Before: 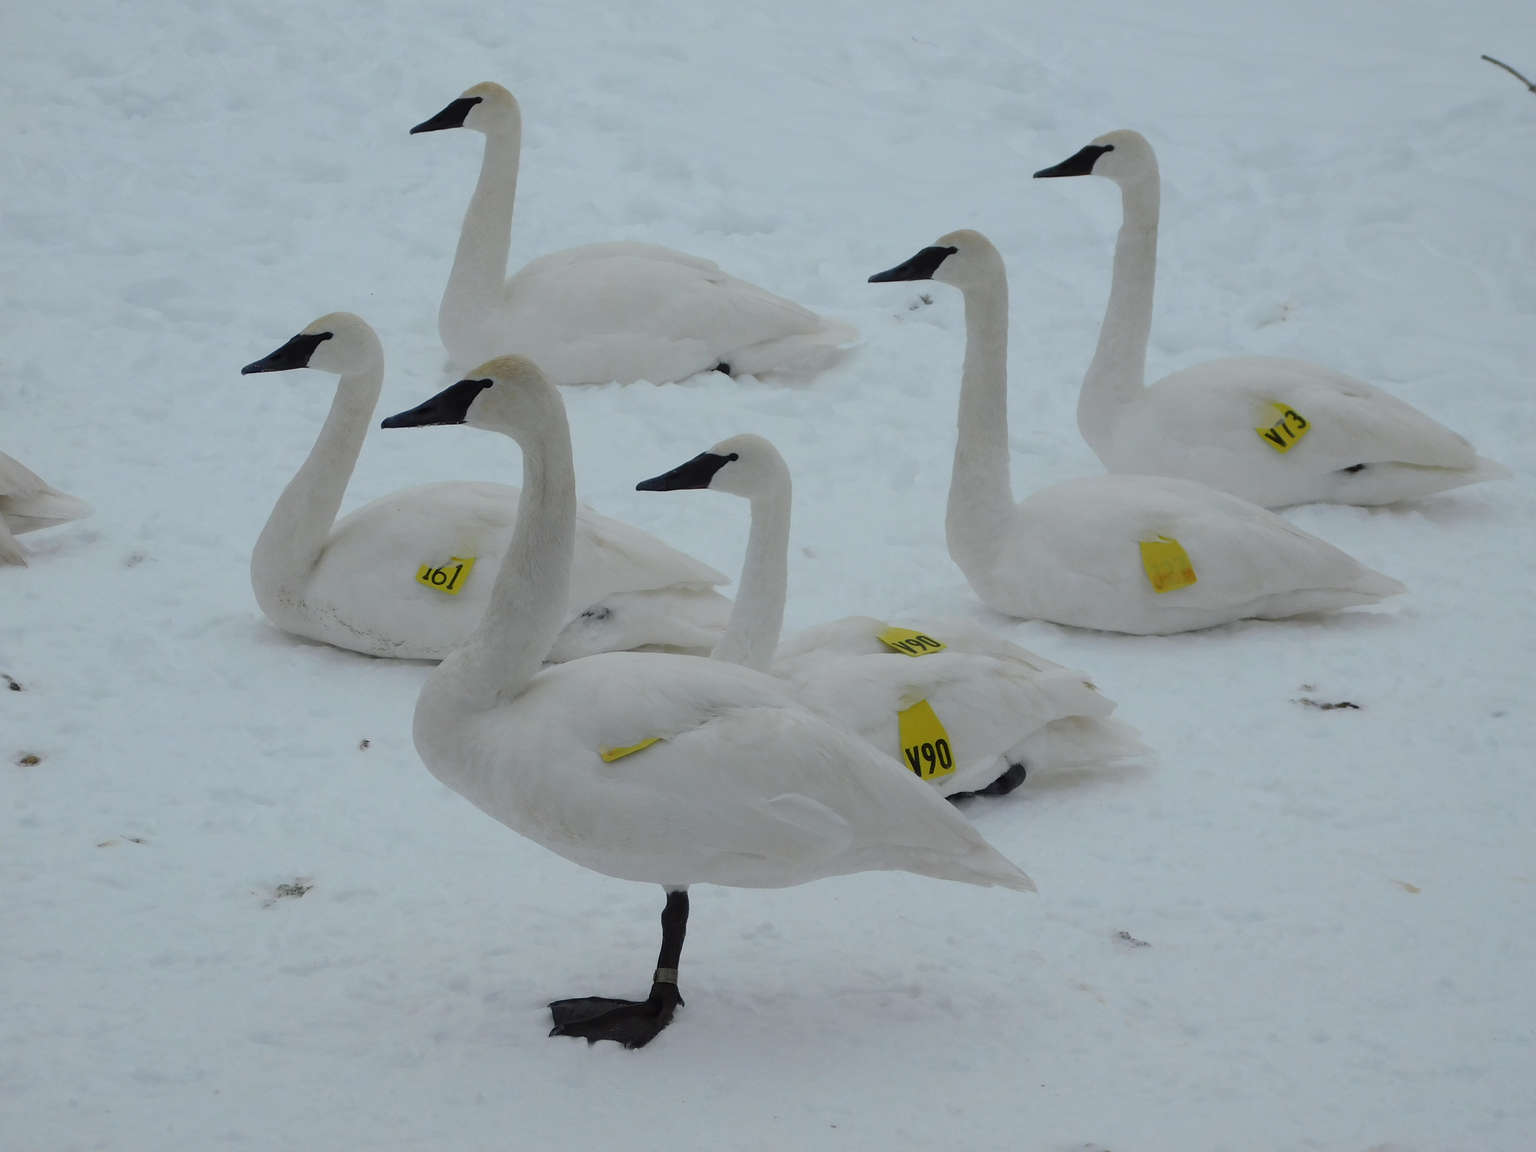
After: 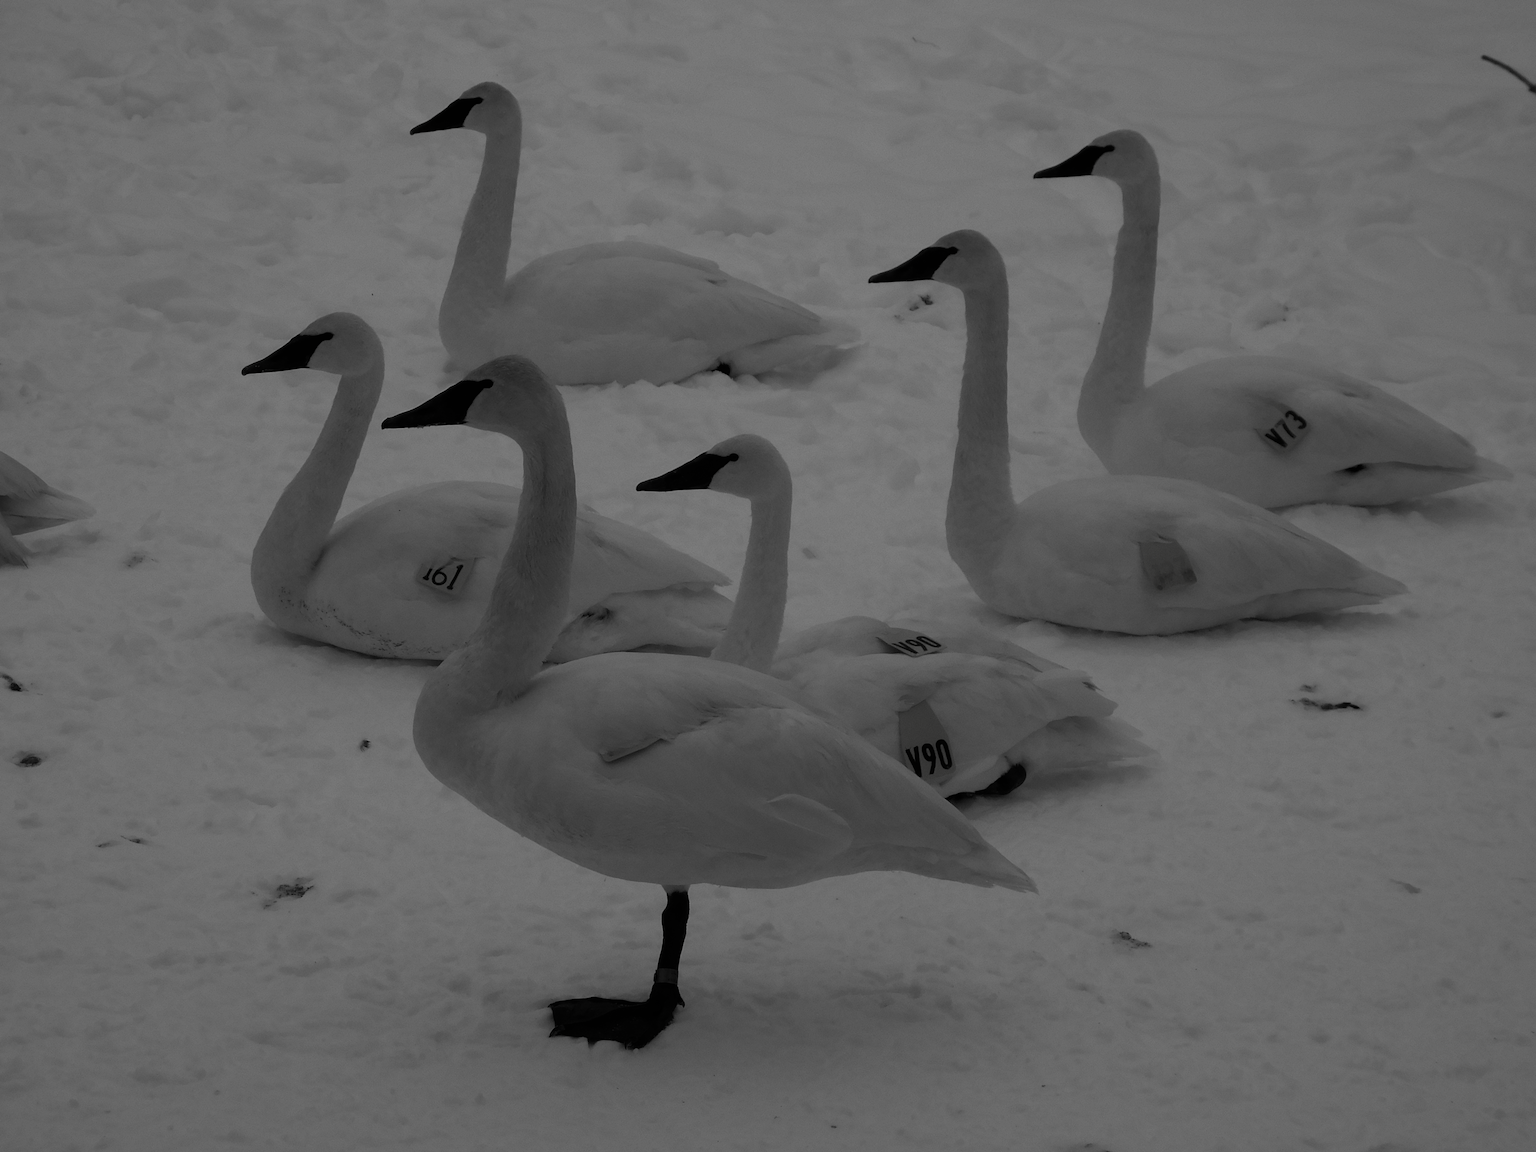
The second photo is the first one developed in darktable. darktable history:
contrast brightness saturation: contrast -0.038, brightness -0.589, saturation -0.992
